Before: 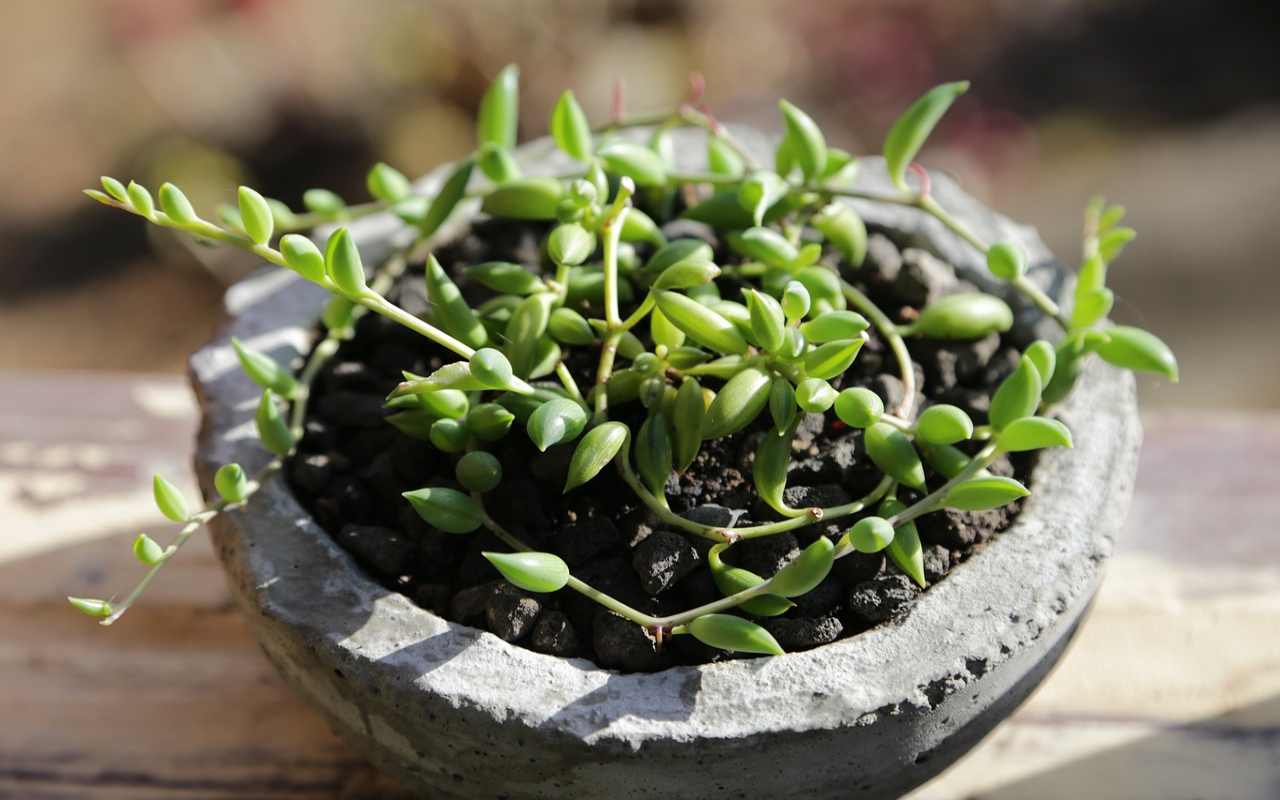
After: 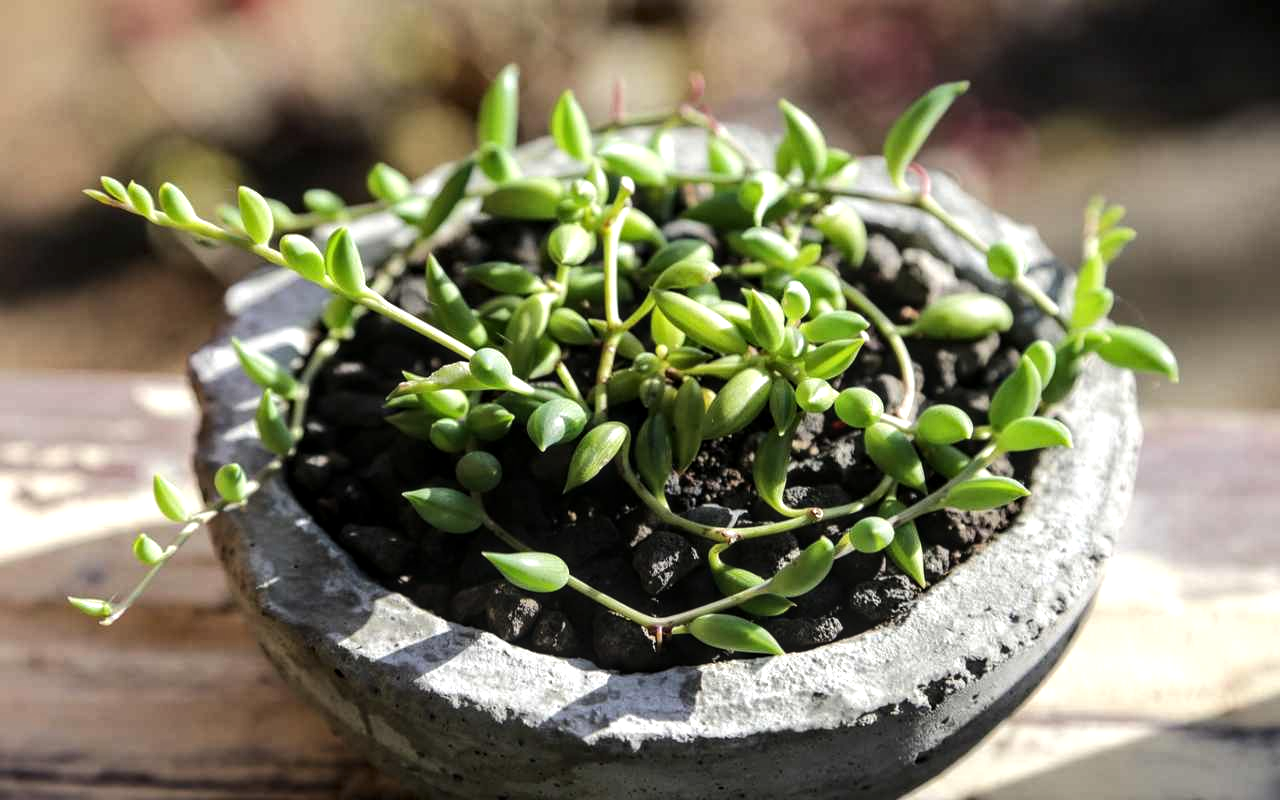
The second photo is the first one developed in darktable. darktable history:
tone equalizer: -8 EV -0.417 EV, -7 EV -0.389 EV, -6 EV -0.333 EV, -5 EV -0.222 EV, -3 EV 0.222 EV, -2 EV 0.333 EV, -1 EV 0.389 EV, +0 EV 0.417 EV, edges refinement/feathering 500, mask exposure compensation -1.57 EV, preserve details no
local contrast: detail 130%
